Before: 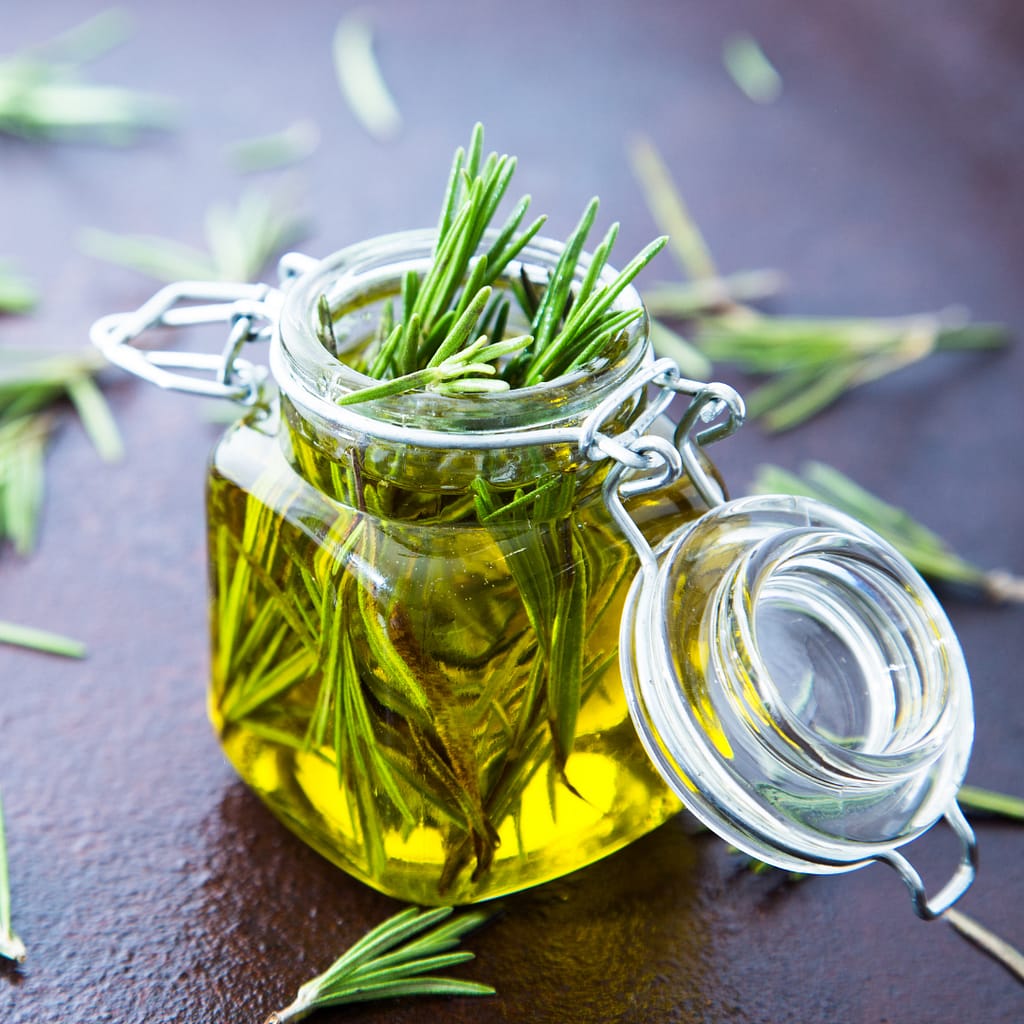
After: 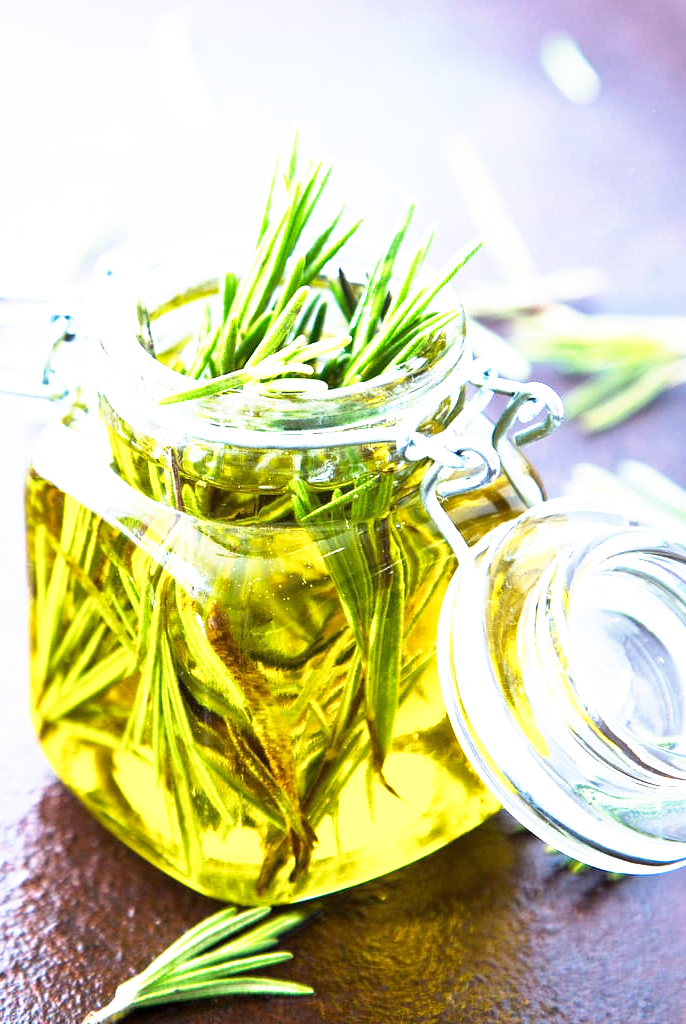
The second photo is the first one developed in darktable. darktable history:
exposure: exposure 0.643 EV, compensate highlight preservation false
base curve: curves: ch0 [(0, 0) (0.495, 0.917) (1, 1)], preserve colors none
crop and rotate: left 17.811%, right 15.134%
